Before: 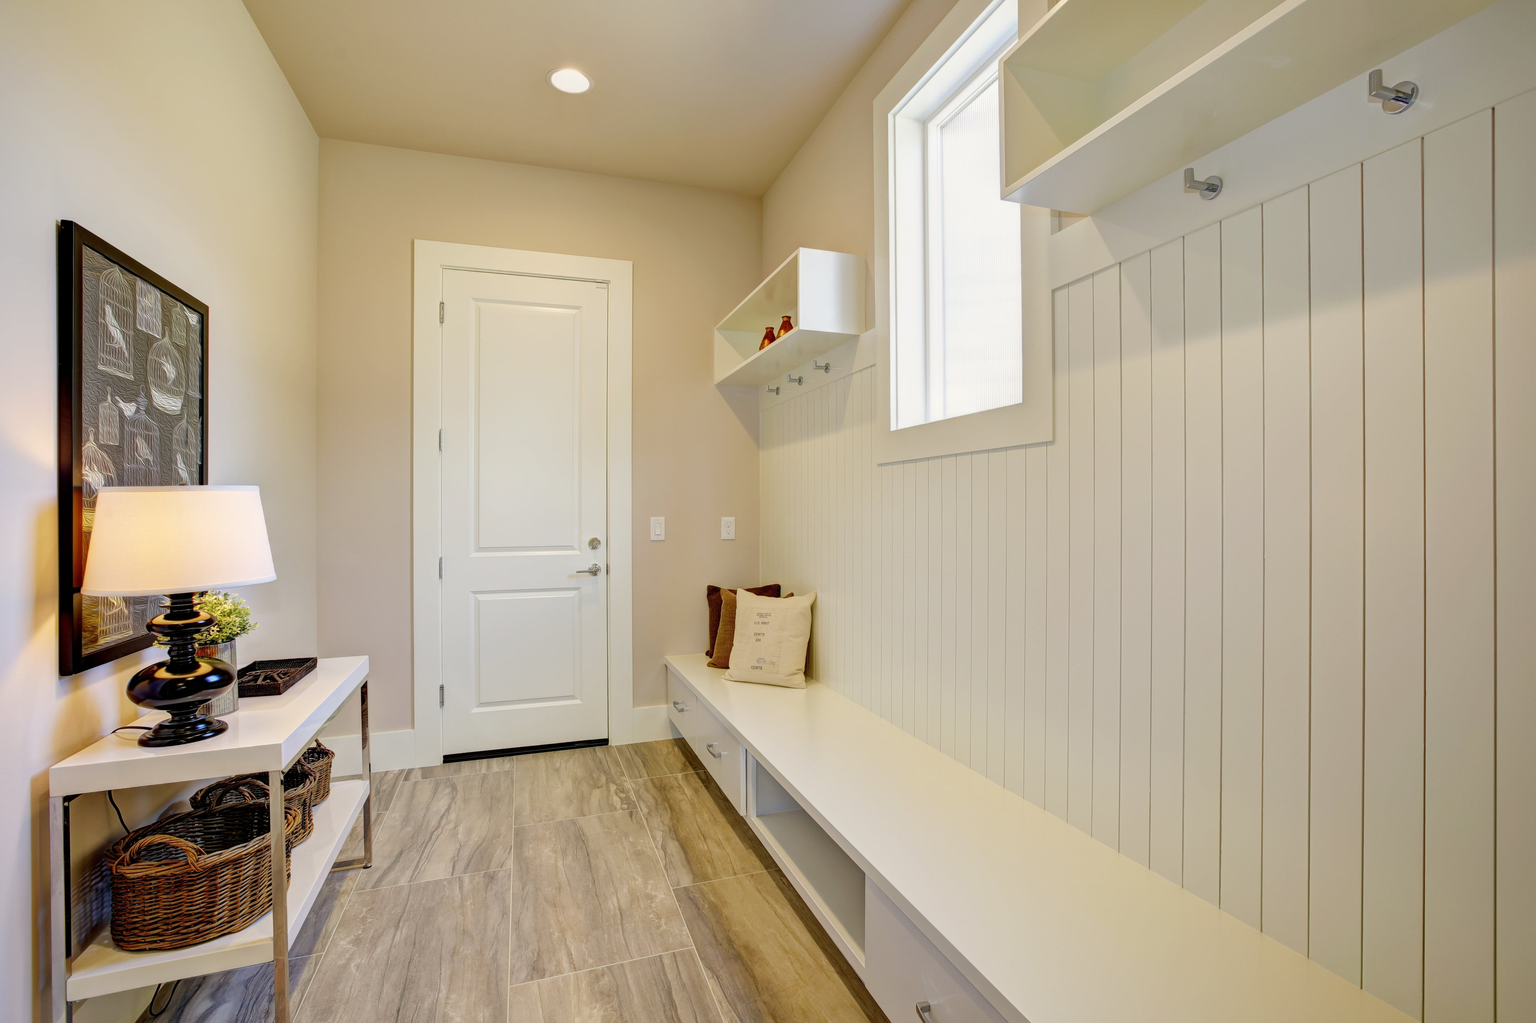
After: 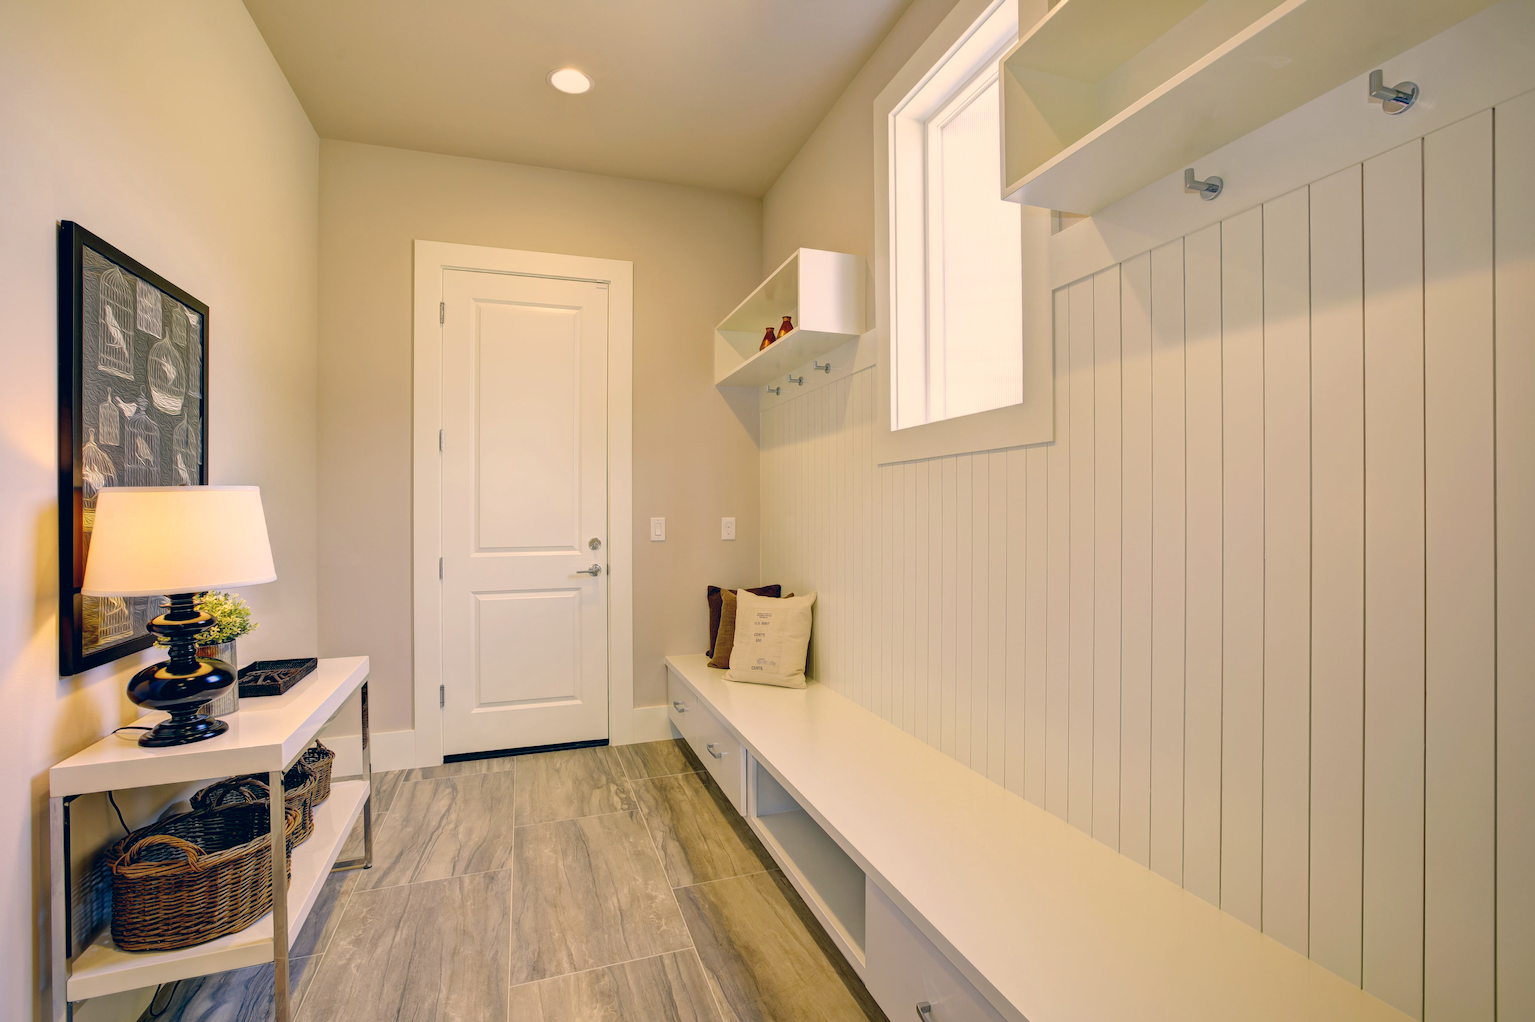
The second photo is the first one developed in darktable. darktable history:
color correction: highlights a* 10.36, highlights b* 14.69, shadows a* -10.09, shadows b* -15.02
